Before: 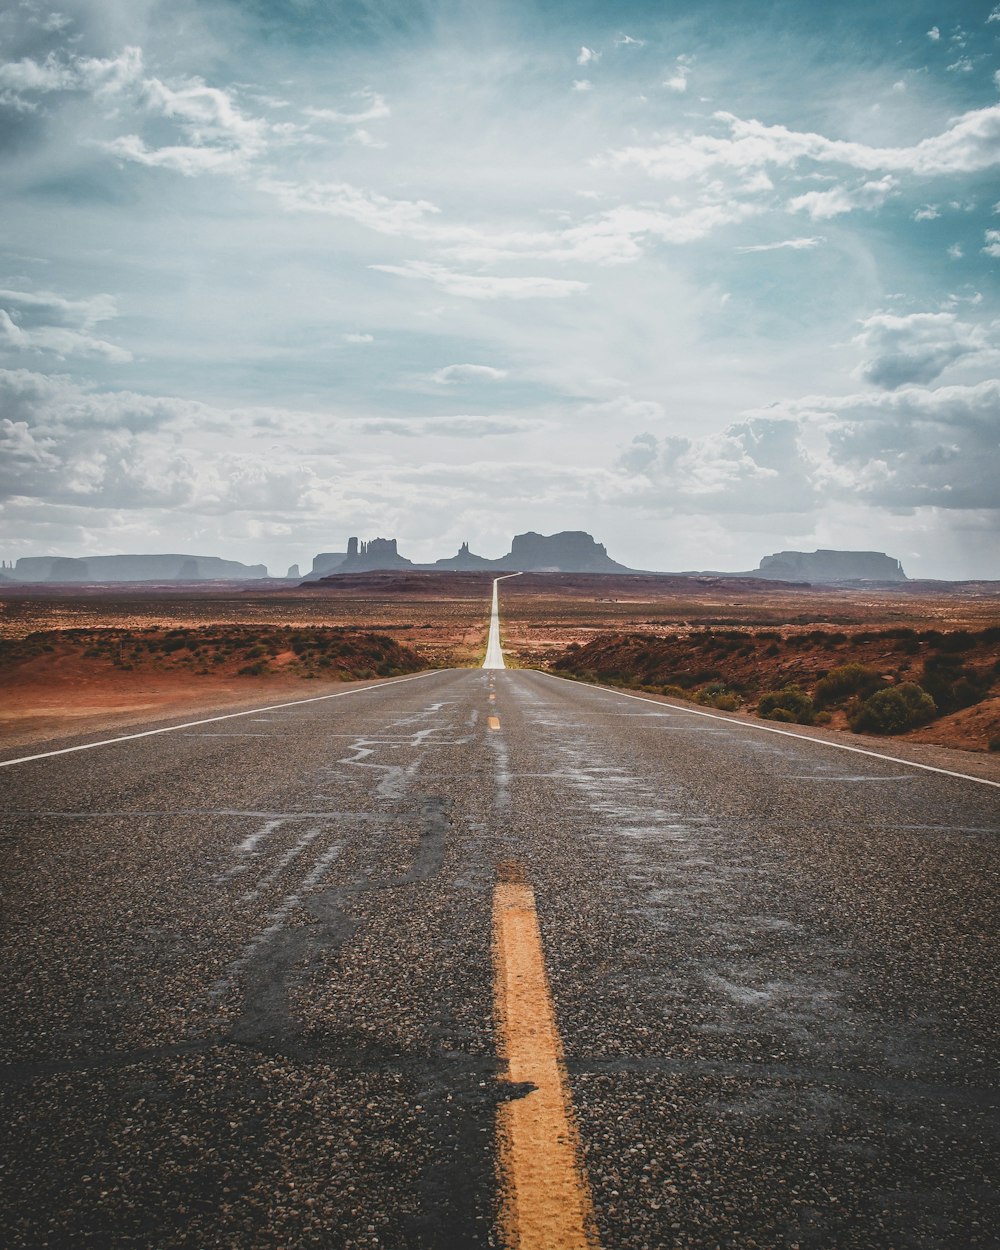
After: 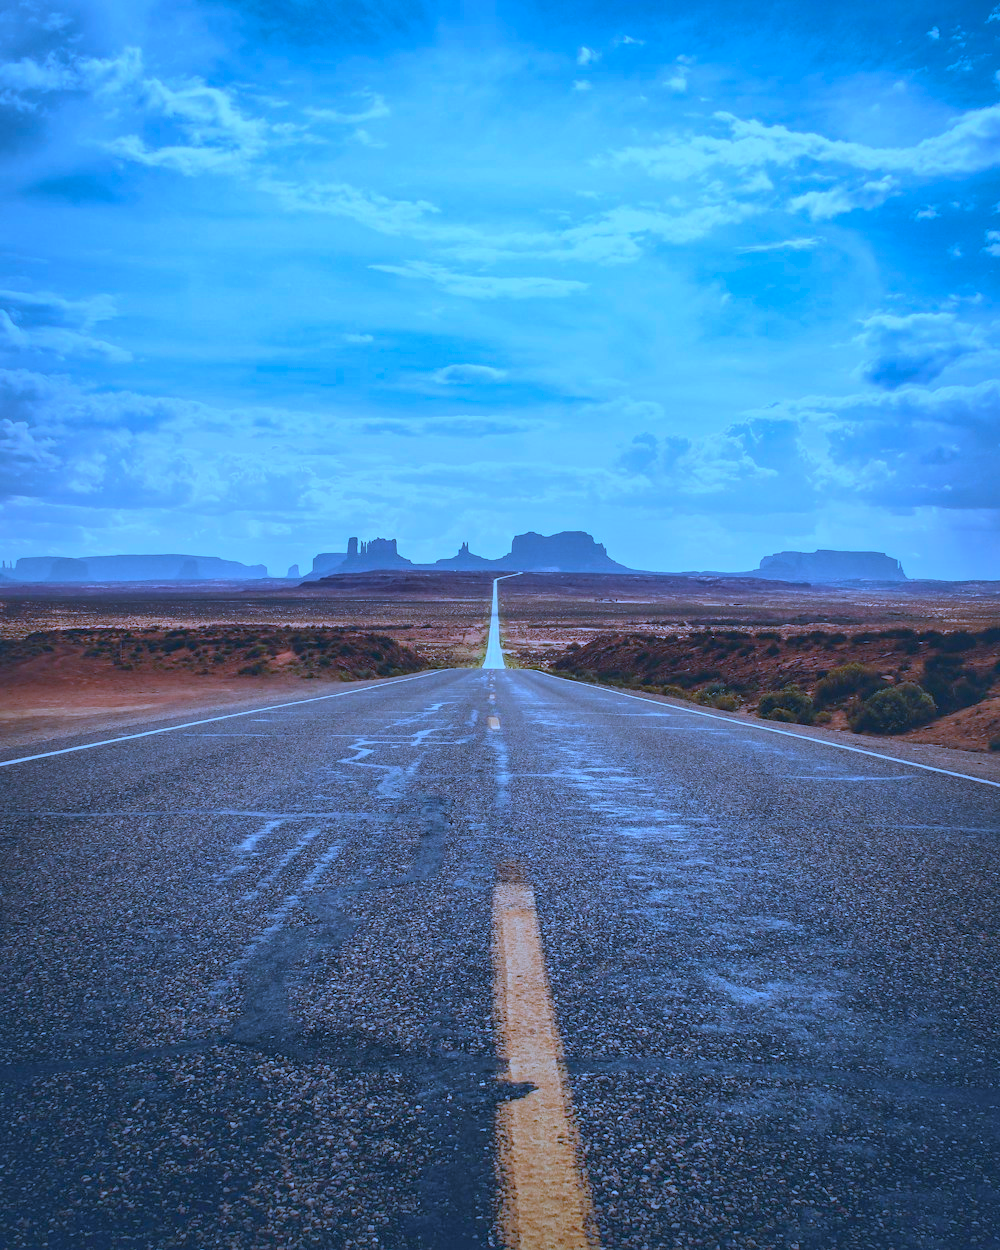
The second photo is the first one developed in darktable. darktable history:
white balance: red 0.766, blue 1.537
shadows and highlights: on, module defaults
